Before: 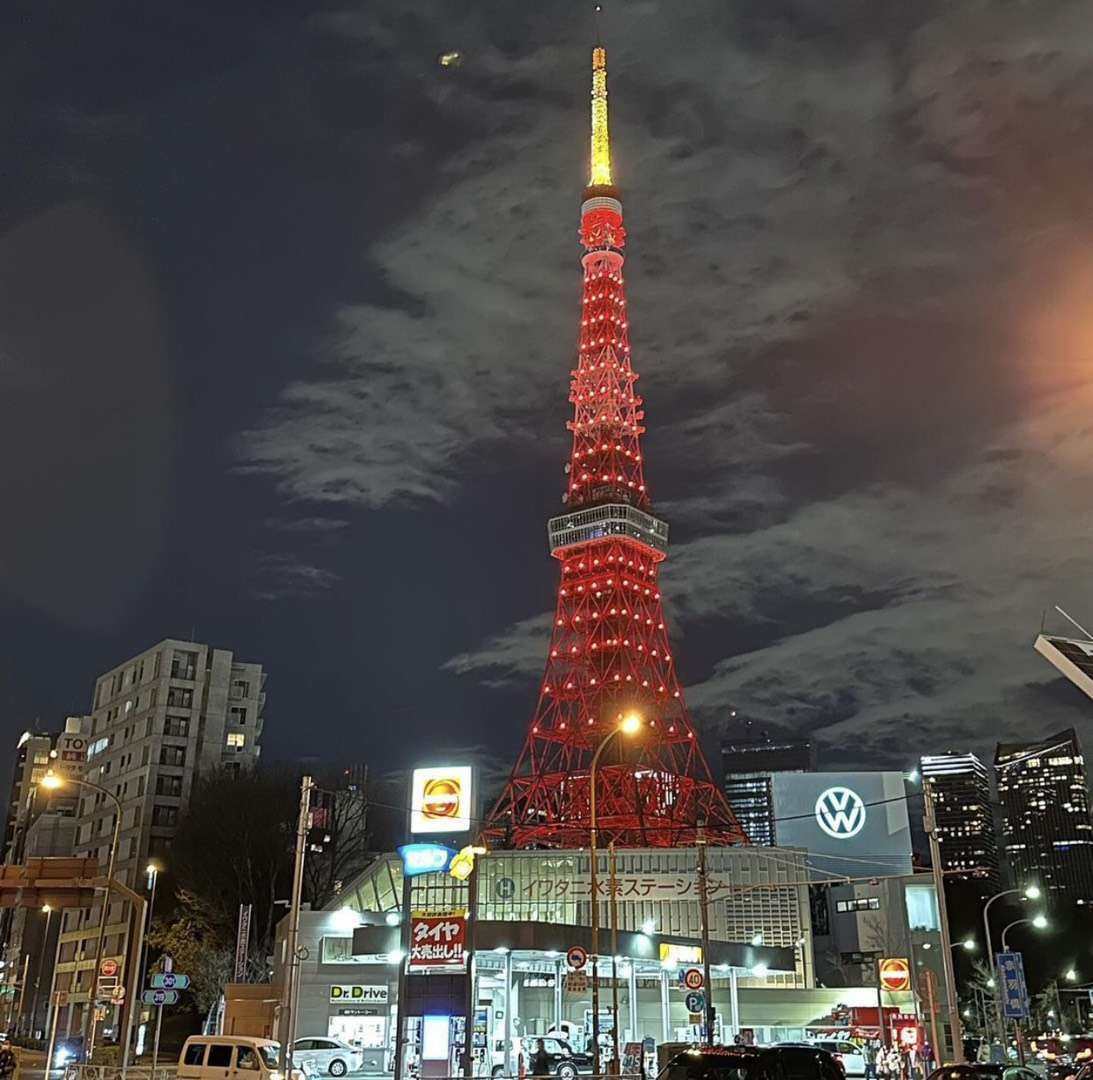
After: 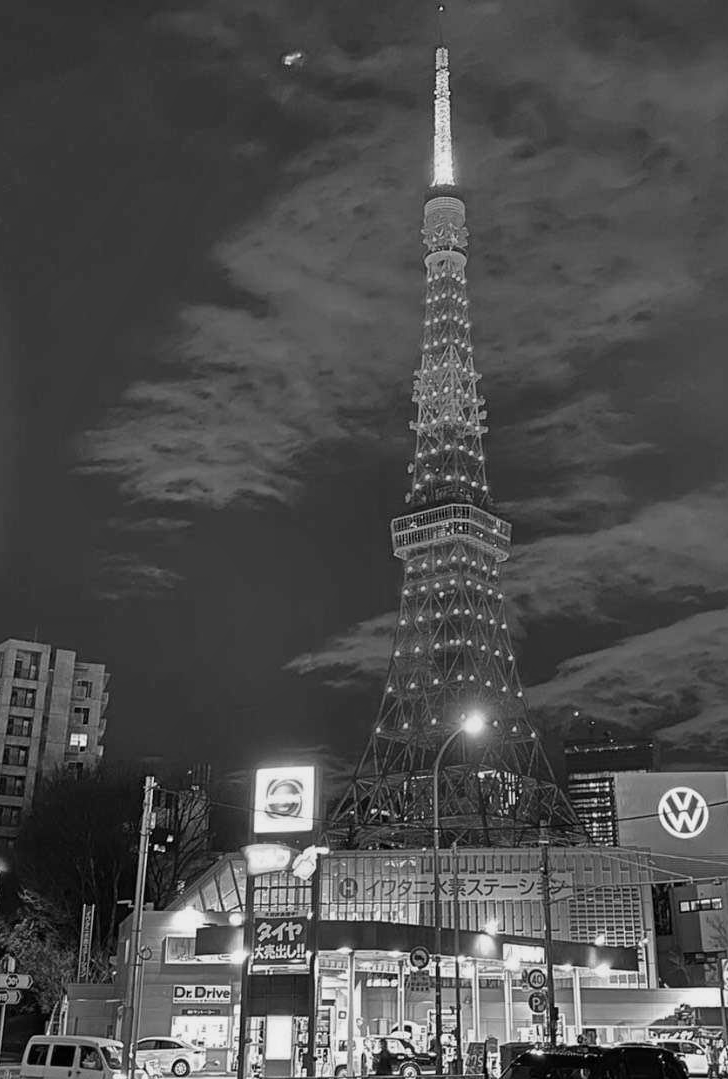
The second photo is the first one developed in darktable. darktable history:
shadows and highlights: shadows 43.71, white point adjustment -1.46, soften with gaussian
crop and rotate: left 14.436%, right 18.898%
monochrome: a 14.95, b -89.96
